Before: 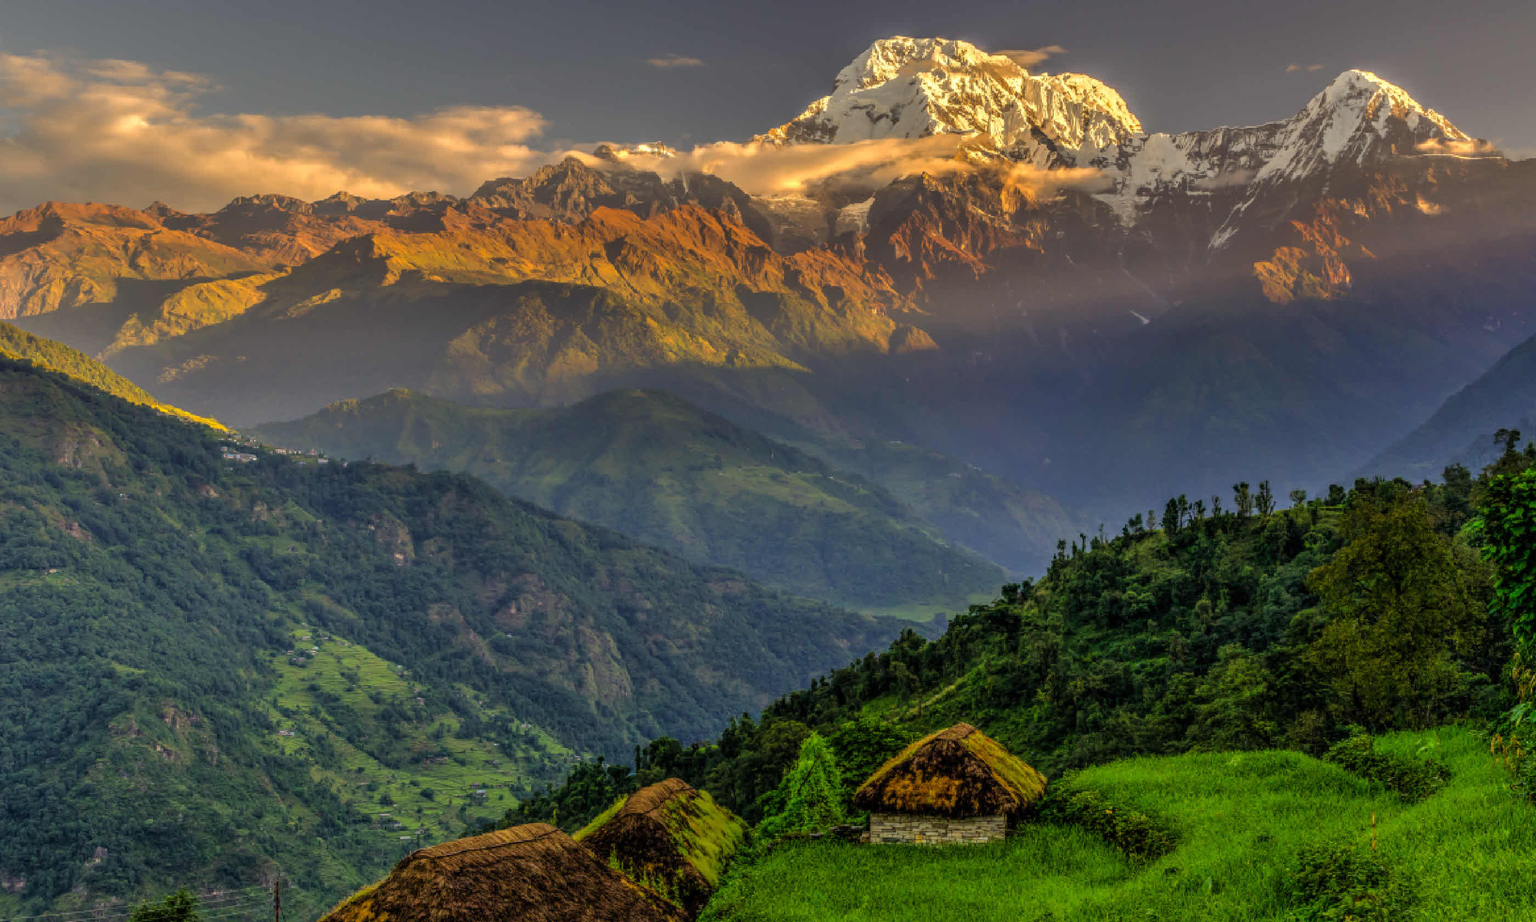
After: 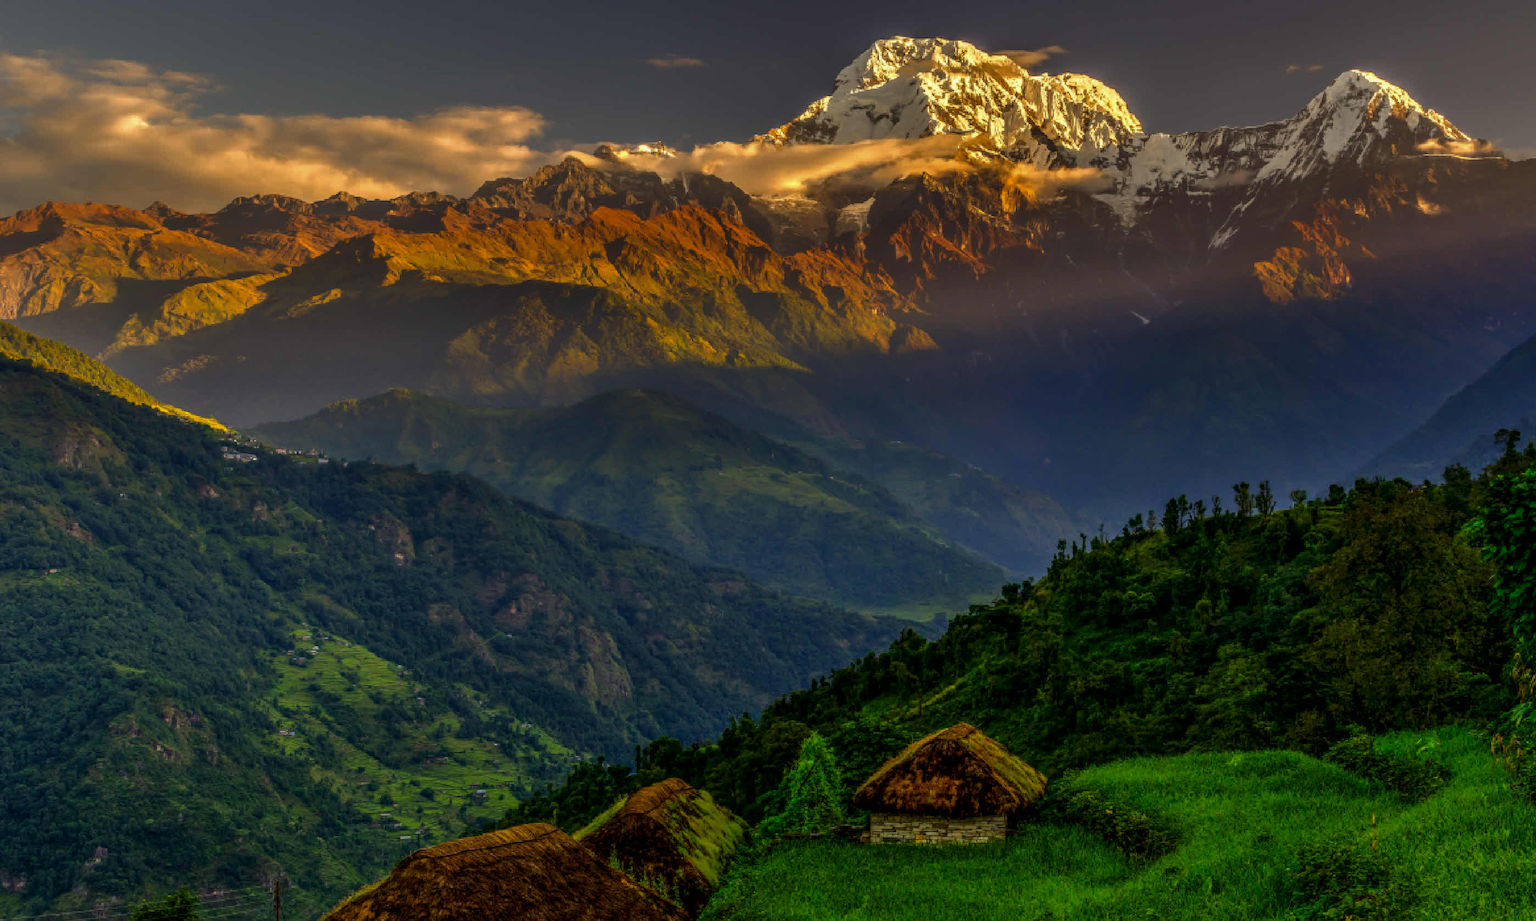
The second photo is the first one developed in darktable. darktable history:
contrast brightness saturation: brightness -0.218, saturation 0.075
